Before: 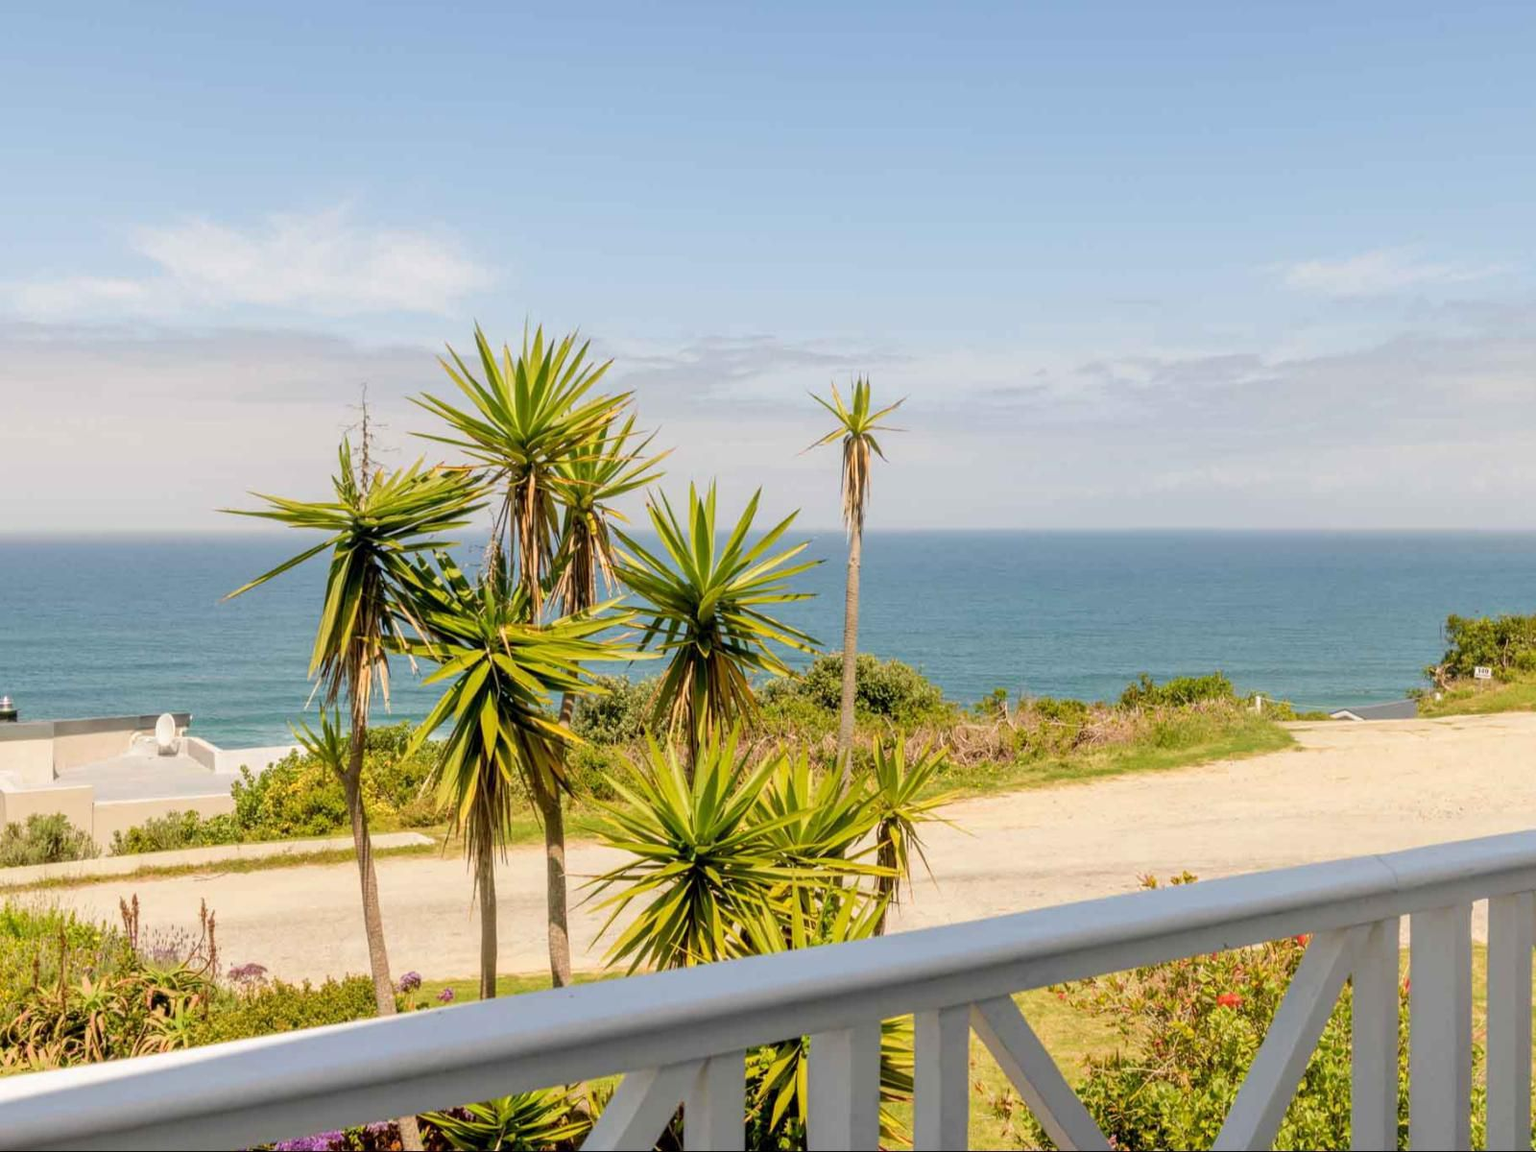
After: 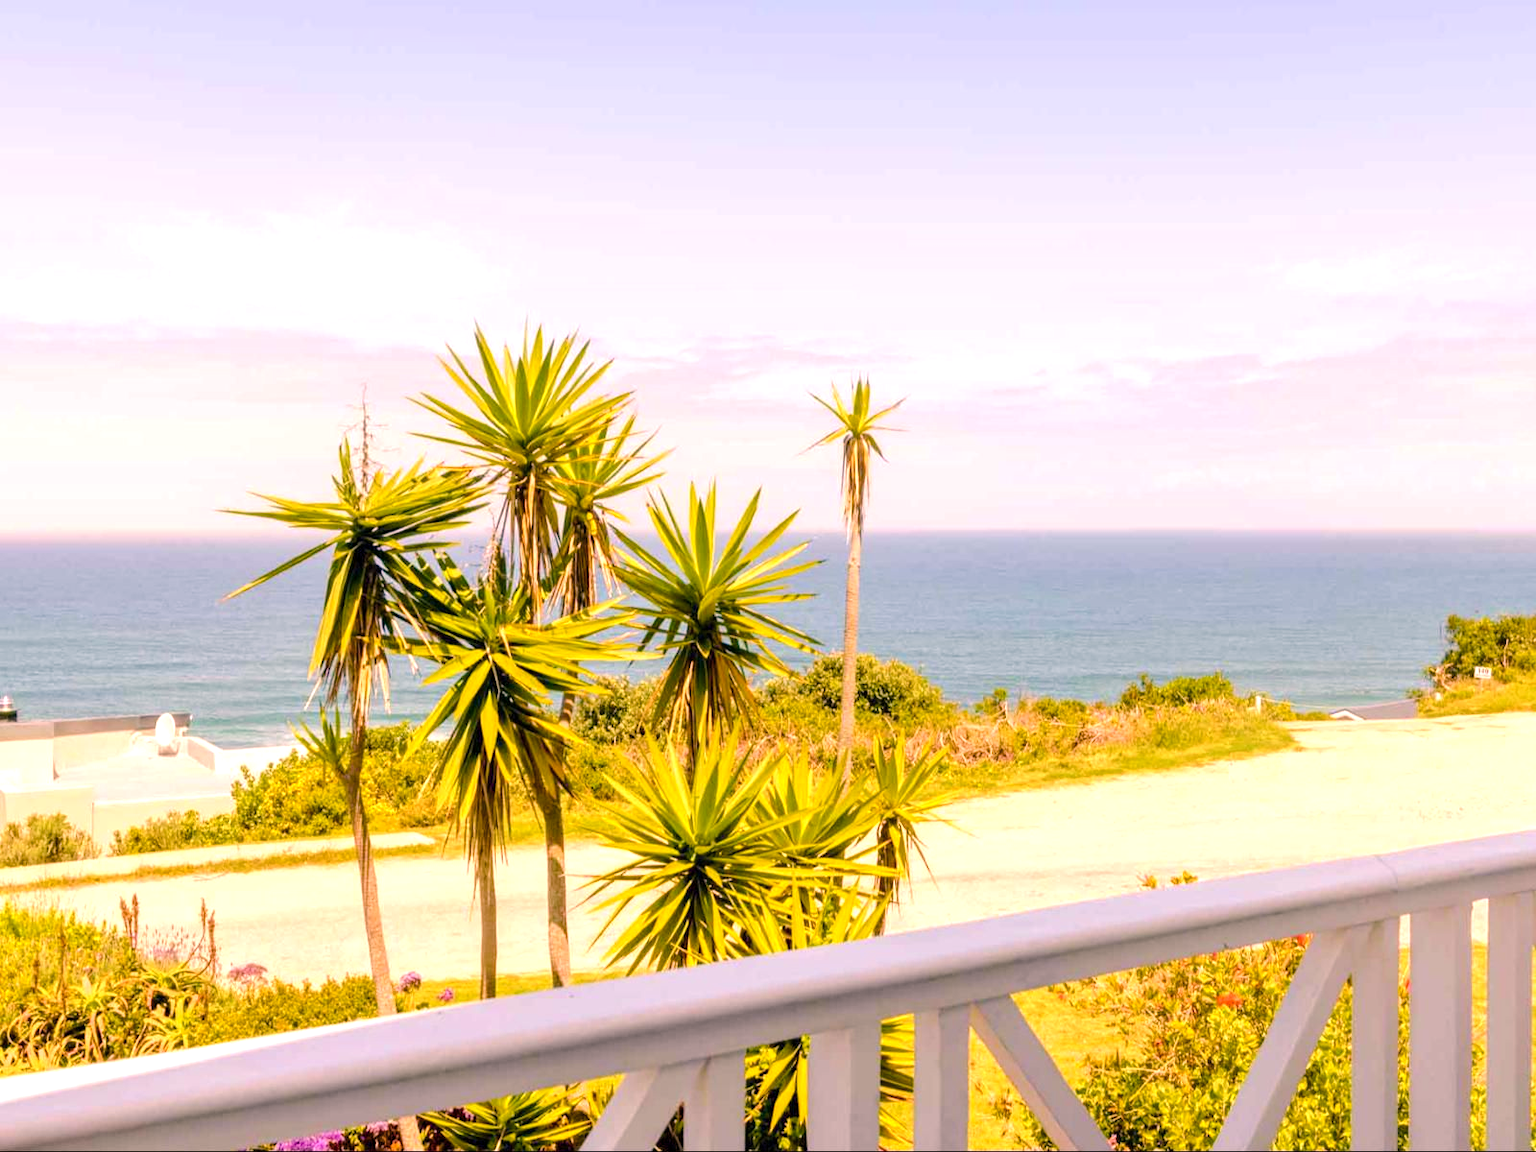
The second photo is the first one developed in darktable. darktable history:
contrast brightness saturation: contrast 0.063, brightness -0.012, saturation -0.249
color correction: highlights a* 12.87, highlights b* 5.54
exposure: exposure 0.749 EV, compensate highlight preservation false
color balance rgb: highlights gain › chroma 0.907%, highlights gain › hue 30°, perceptual saturation grading › global saturation 36.209%, perceptual saturation grading › shadows 35.972%, perceptual brilliance grading › mid-tones 9.973%, perceptual brilliance grading › shadows 14.812%, global vibrance 20%
